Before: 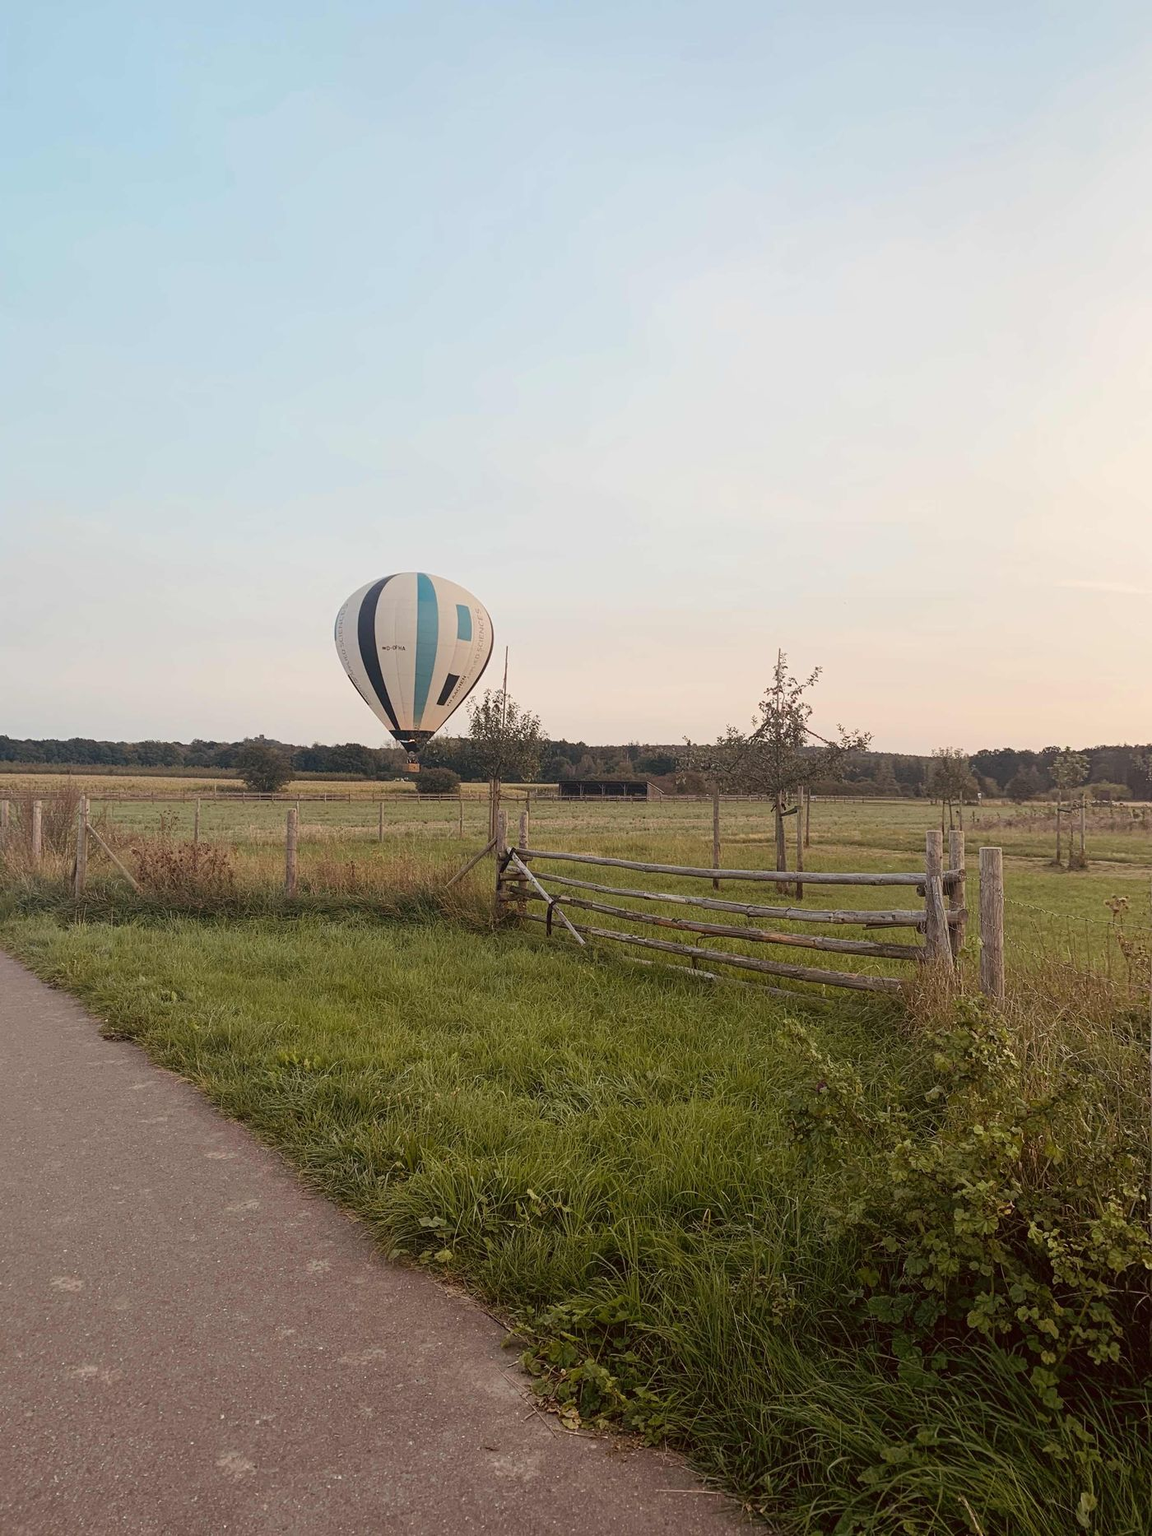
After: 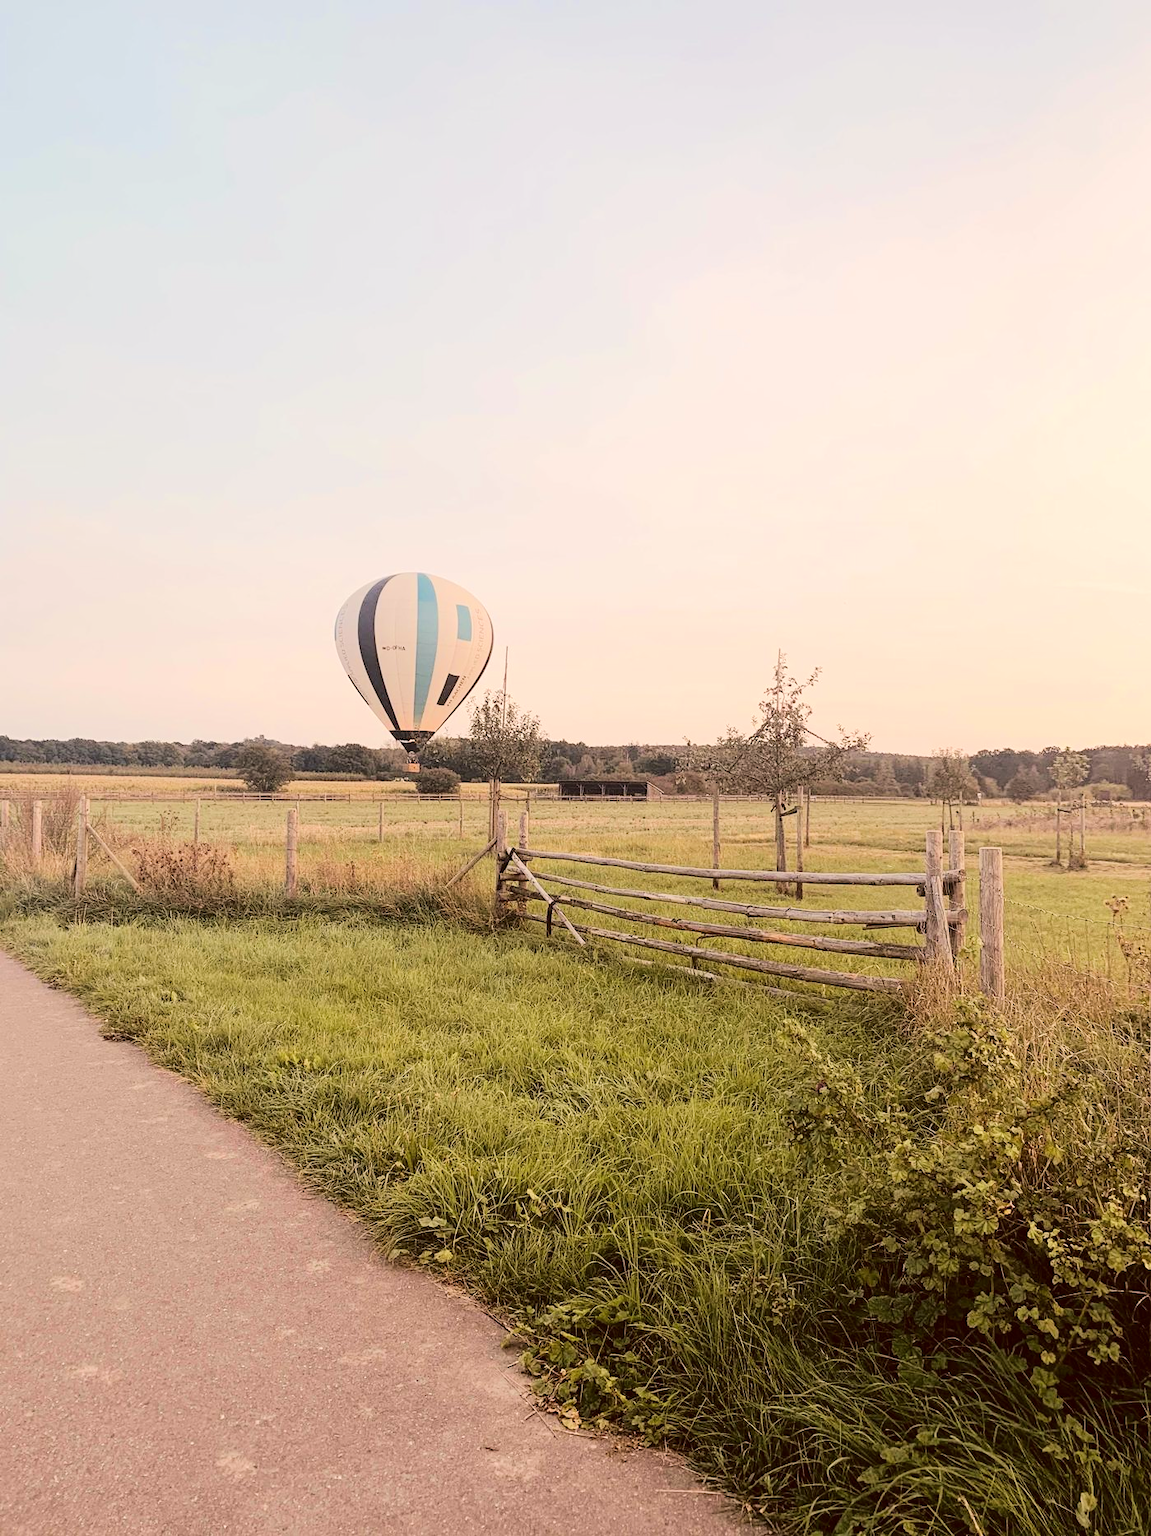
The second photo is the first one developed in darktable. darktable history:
tone equalizer: -7 EV 0.147 EV, -6 EV 0.572 EV, -5 EV 1.16 EV, -4 EV 1.34 EV, -3 EV 1.13 EV, -2 EV 0.6 EV, -1 EV 0.149 EV, edges refinement/feathering 500, mask exposure compensation -1.57 EV, preserve details no
color correction: highlights a* 6.58, highlights b* 7.83, shadows a* 5.65, shadows b* 6.94, saturation 0.884
